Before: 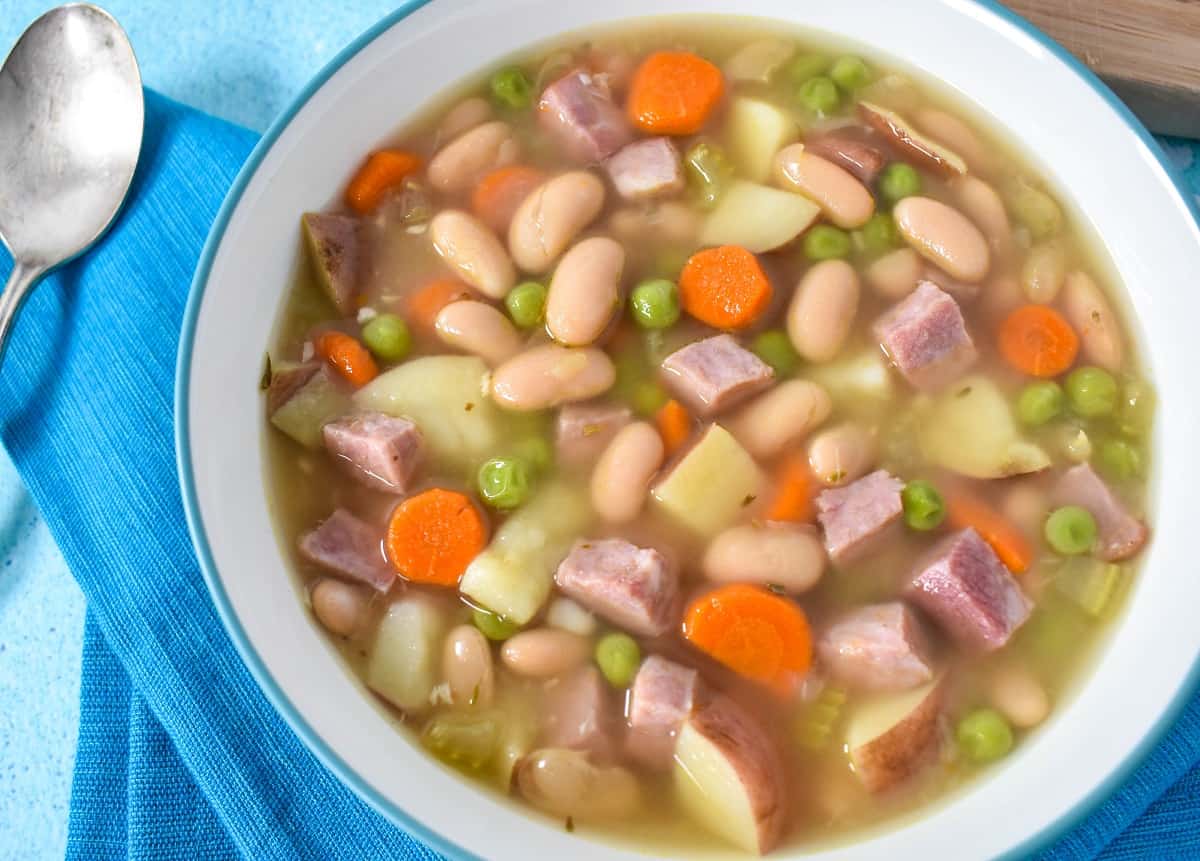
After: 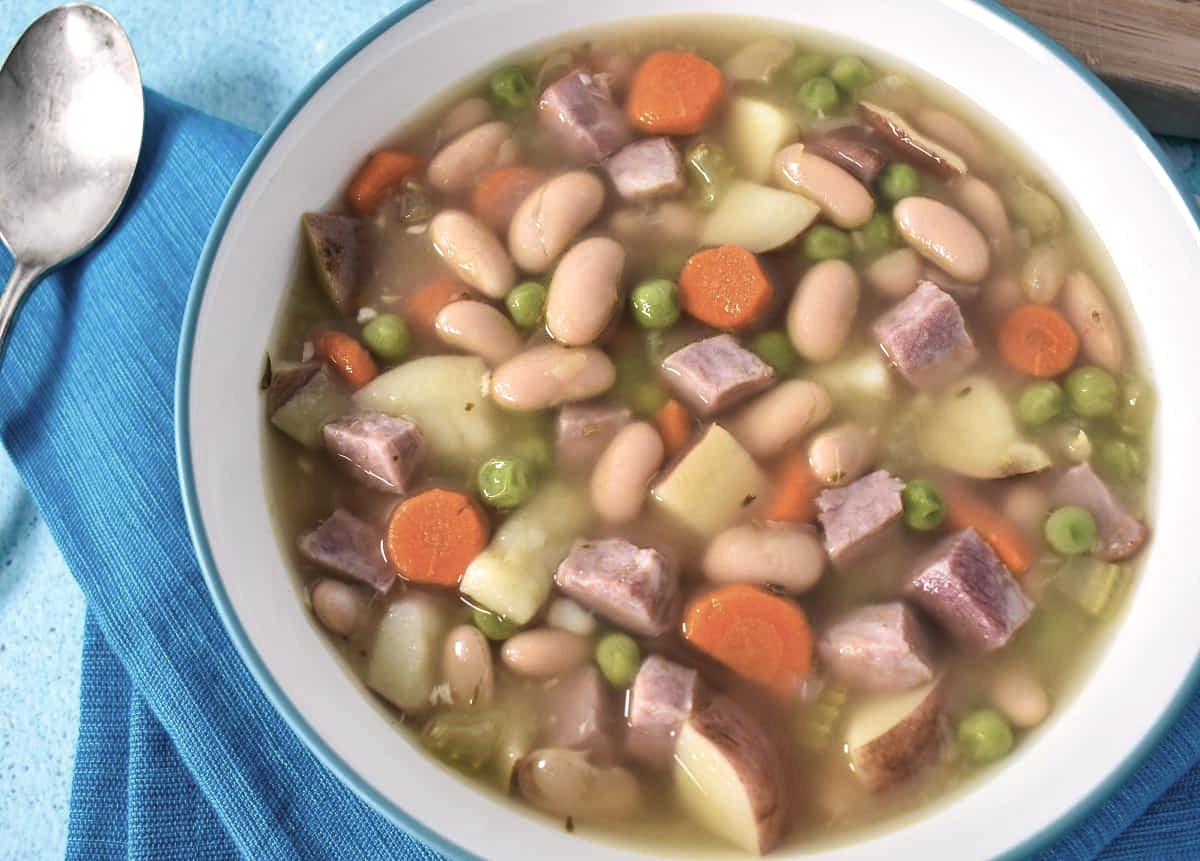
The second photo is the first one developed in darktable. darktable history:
color balance rgb: shadows lift › chroma 4.221%, shadows lift › hue 252.73°, highlights gain › chroma 0.973%, highlights gain › hue 29.74°, perceptual saturation grading › global saturation -27.306%, global vibrance 20%
levels: white 99.9%, levels [0.029, 0.545, 0.971]
